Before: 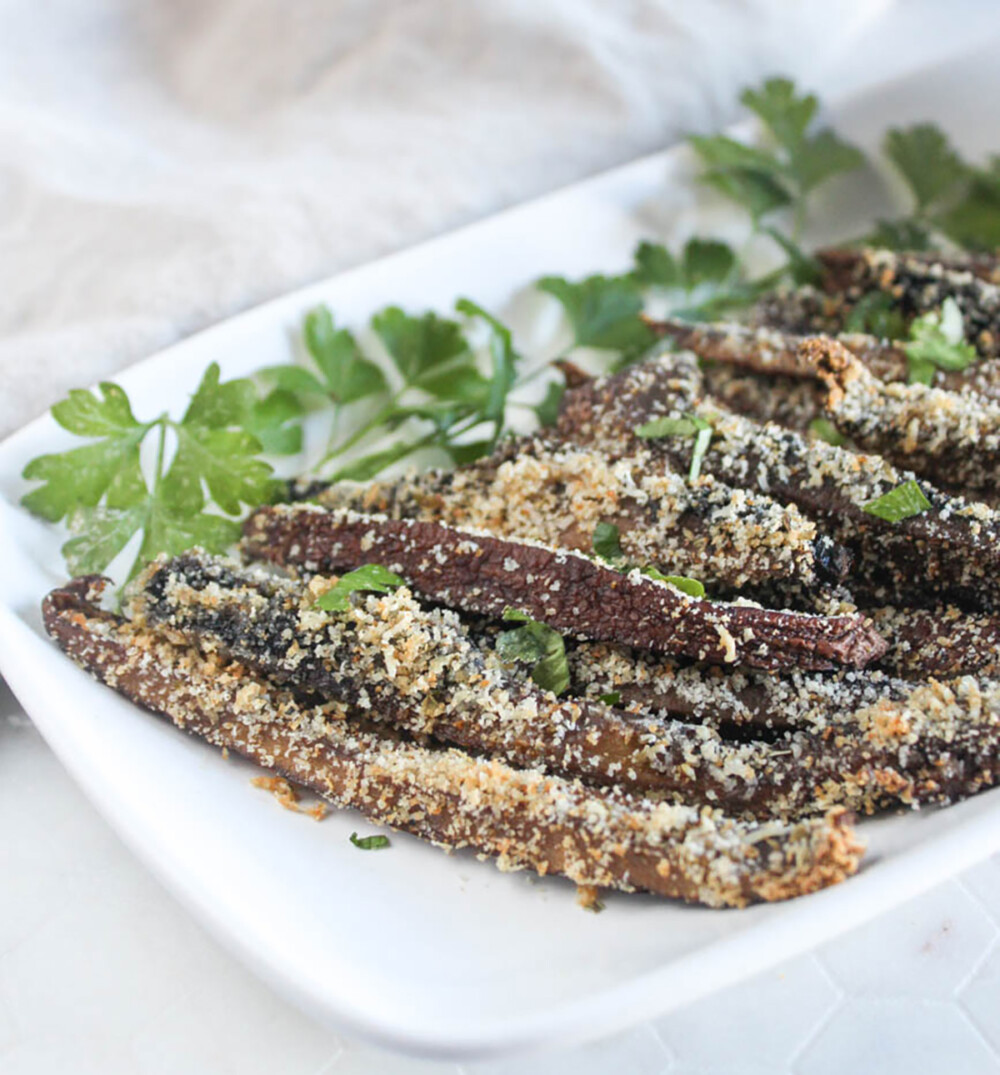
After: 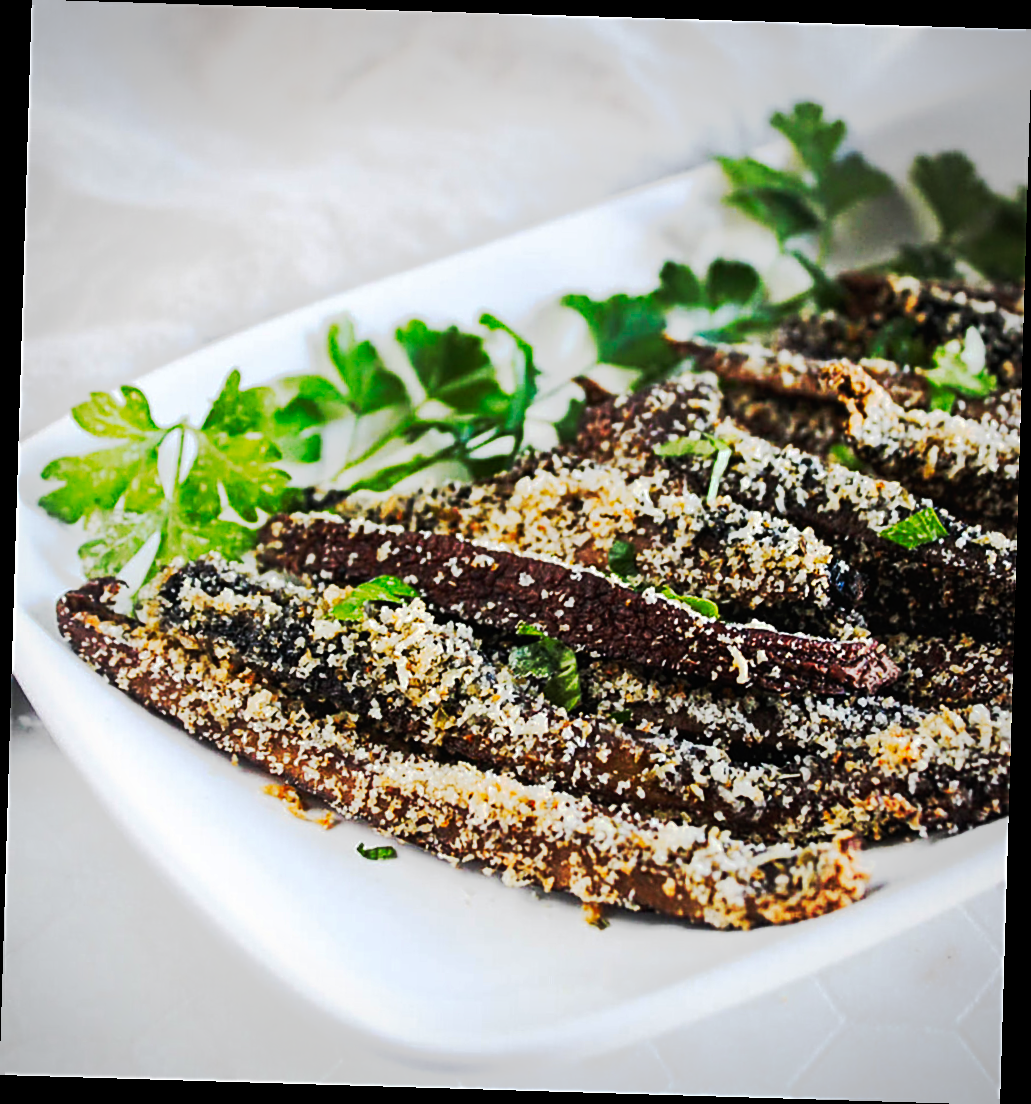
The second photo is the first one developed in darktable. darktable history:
tone curve: curves: ch0 [(0, 0) (0.003, 0.005) (0.011, 0.007) (0.025, 0.009) (0.044, 0.013) (0.069, 0.017) (0.1, 0.02) (0.136, 0.029) (0.177, 0.052) (0.224, 0.086) (0.277, 0.129) (0.335, 0.188) (0.399, 0.256) (0.468, 0.361) (0.543, 0.526) (0.623, 0.696) (0.709, 0.784) (0.801, 0.85) (0.898, 0.882) (1, 1)], preserve colors none
tone equalizer: on, module defaults
rotate and perspective: rotation 1.72°, automatic cropping off
sharpen: on, module defaults
vignetting: fall-off radius 60.92%
contrast brightness saturation: contrast 0.03, brightness -0.04
